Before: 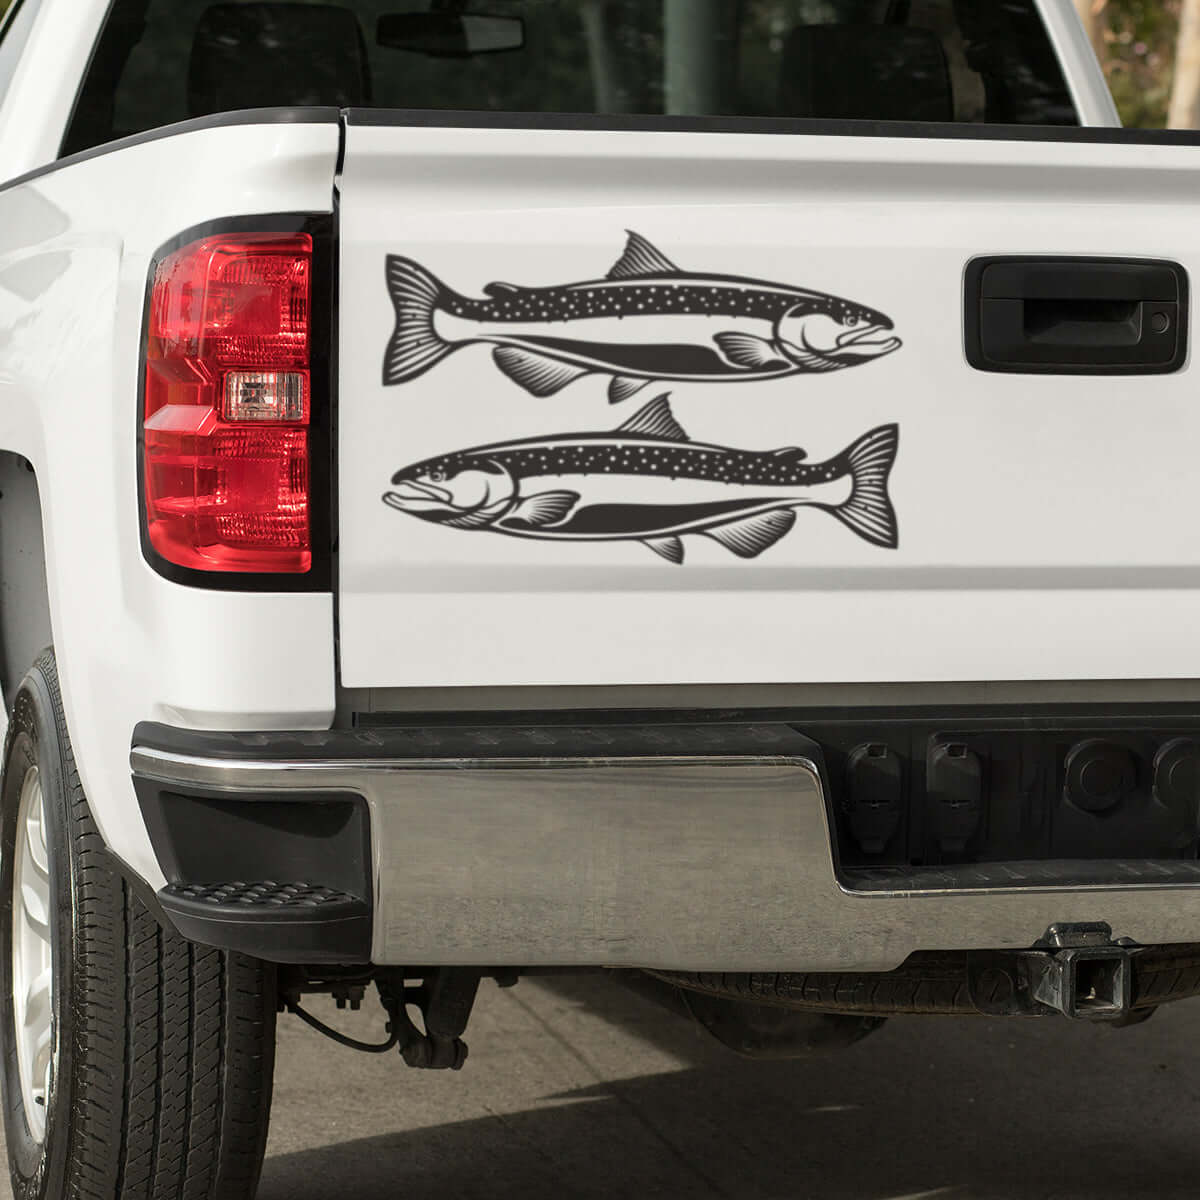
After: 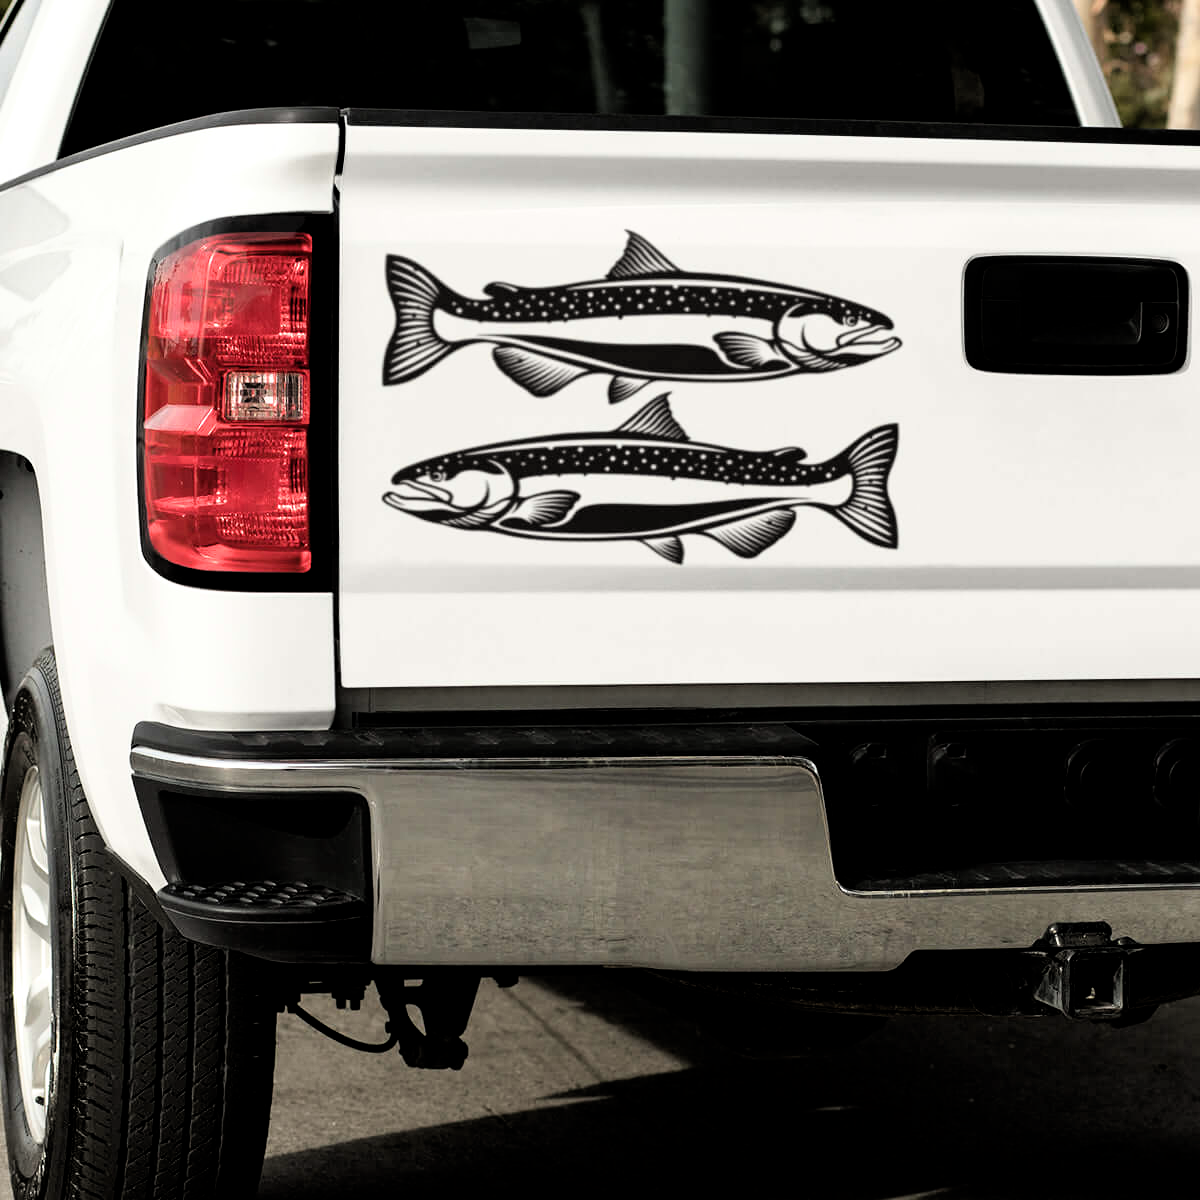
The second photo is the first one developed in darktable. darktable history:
filmic rgb: black relative exposure -5.48 EV, white relative exposure 2.48 EV, target black luminance 0%, hardness 4.52, latitude 66.95%, contrast 1.459, shadows ↔ highlights balance -3.69%, color science v6 (2022)
